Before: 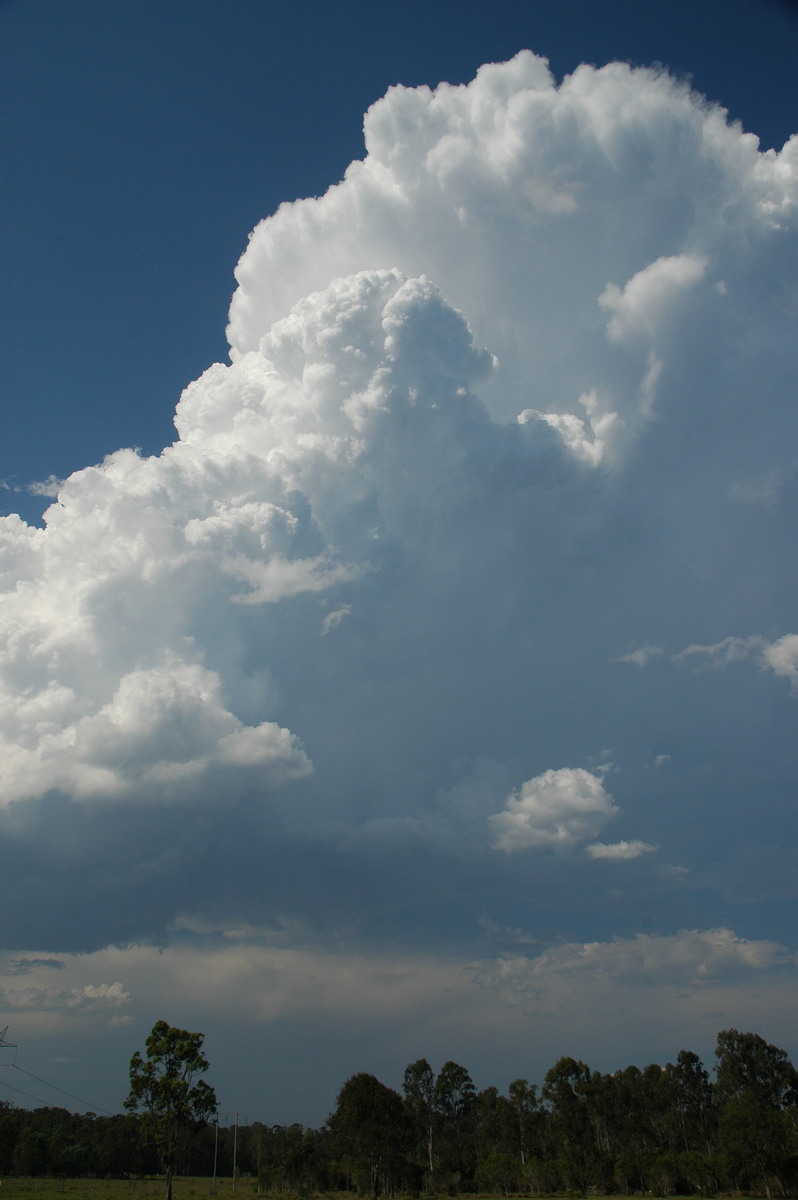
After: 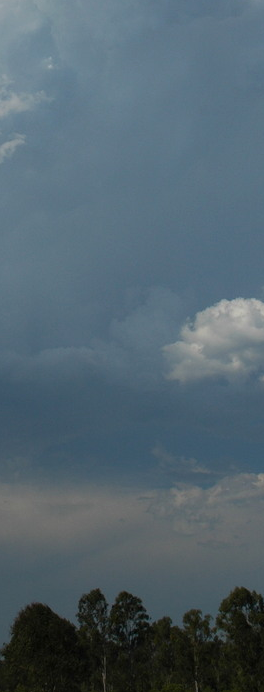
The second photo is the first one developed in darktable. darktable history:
crop: left 40.878%, top 39.176%, right 25.993%, bottom 3.081%
exposure: exposure 0.127 EV, compensate highlight preservation false
